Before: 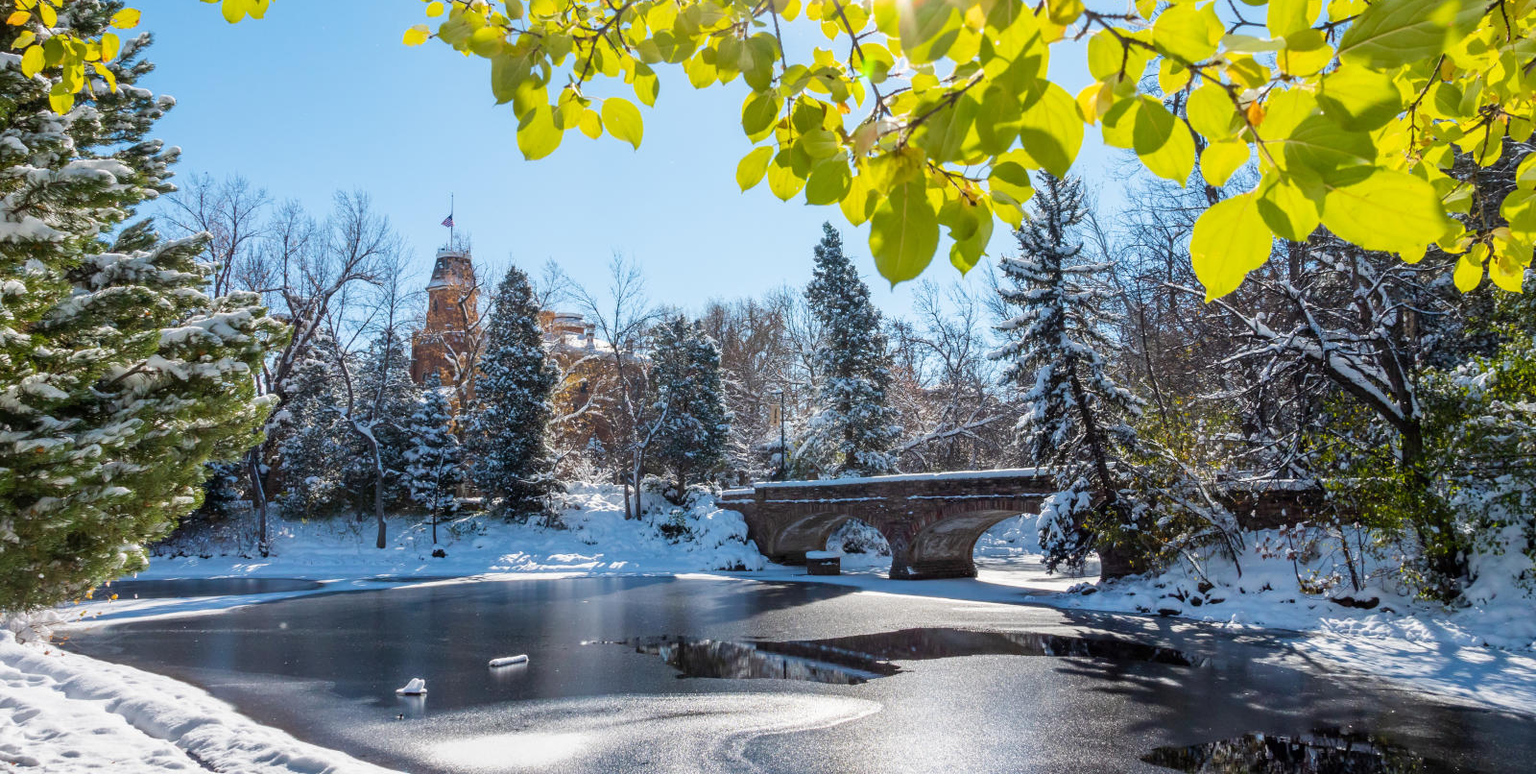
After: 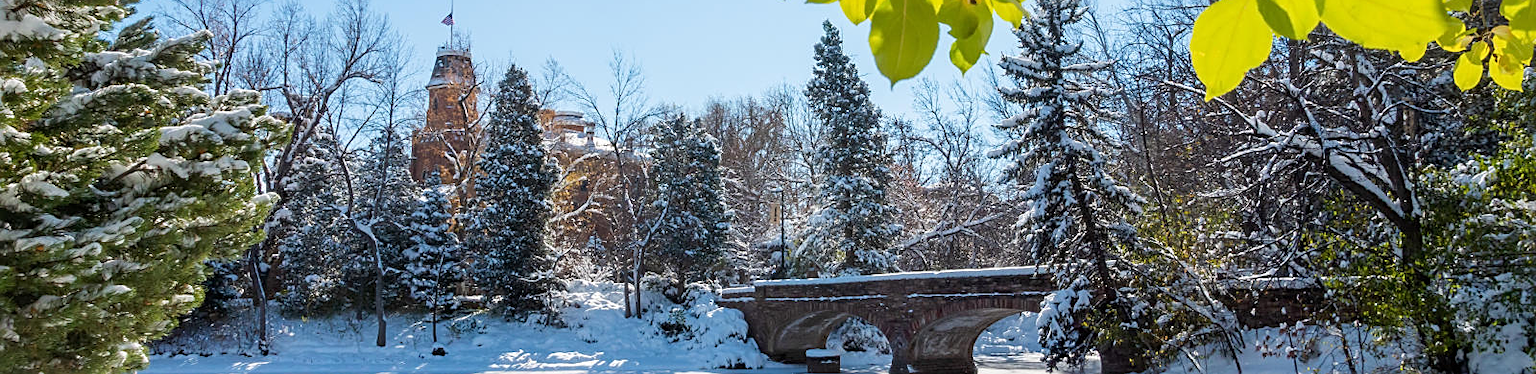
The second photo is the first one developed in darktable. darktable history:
crop and rotate: top 26.056%, bottom 25.543%
sharpen: on, module defaults
